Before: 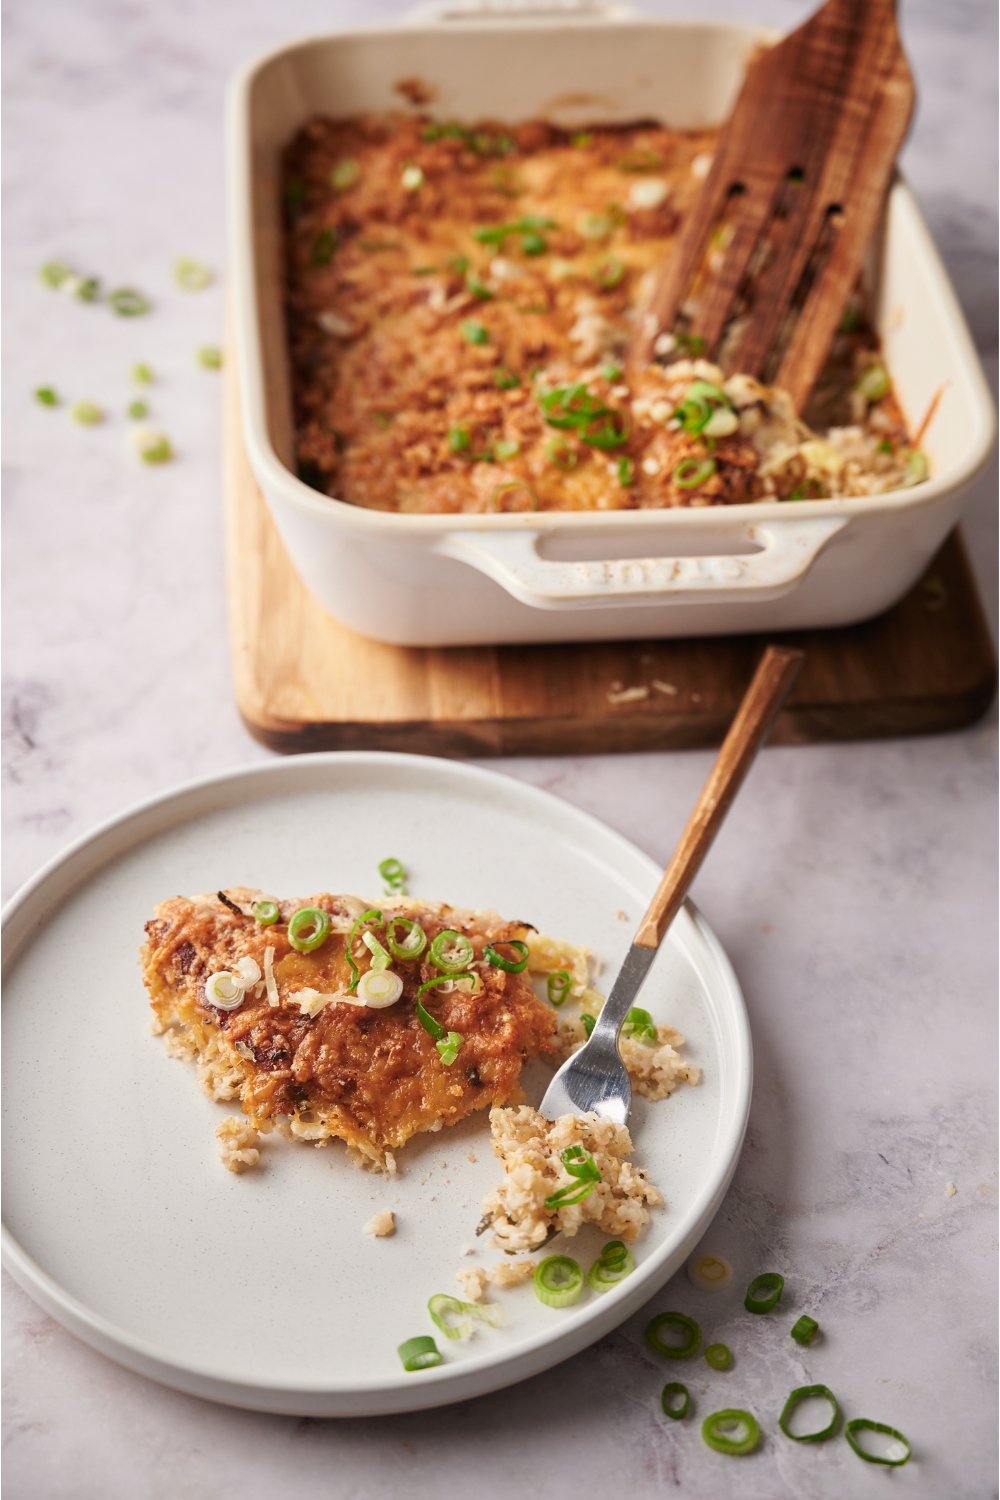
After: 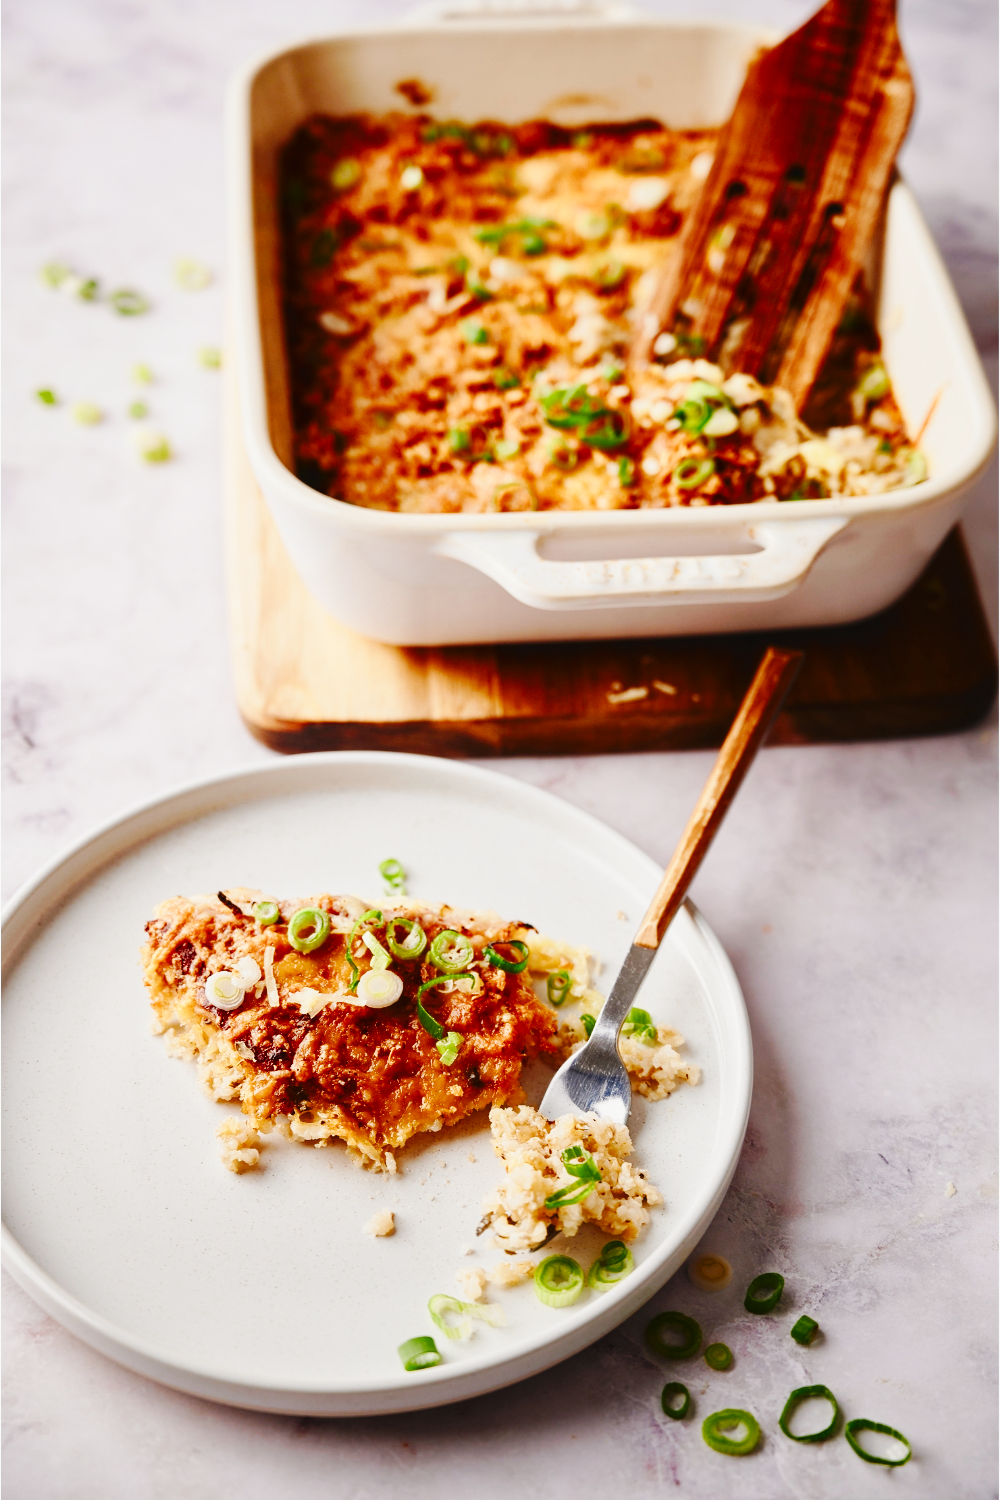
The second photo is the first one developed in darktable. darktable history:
exposure: exposure -0.156 EV, compensate exposure bias true, compensate highlight preservation false
base curve: curves: ch0 [(0, 0) (0.036, 0.025) (0.121, 0.166) (0.206, 0.329) (0.605, 0.79) (1, 1)], preserve colors none
color balance rgb: global offset › luminance 0.5%, global offset › hue 169.42°, linear chroma grading › global chroma 15.043%, perceptual saturation grading › global saturation 0.352%, perceptual saturation grading › highlights -24.879%, perceptual saturation grading › shadows 29.599%, saturation formula JzAzBz (2021)
